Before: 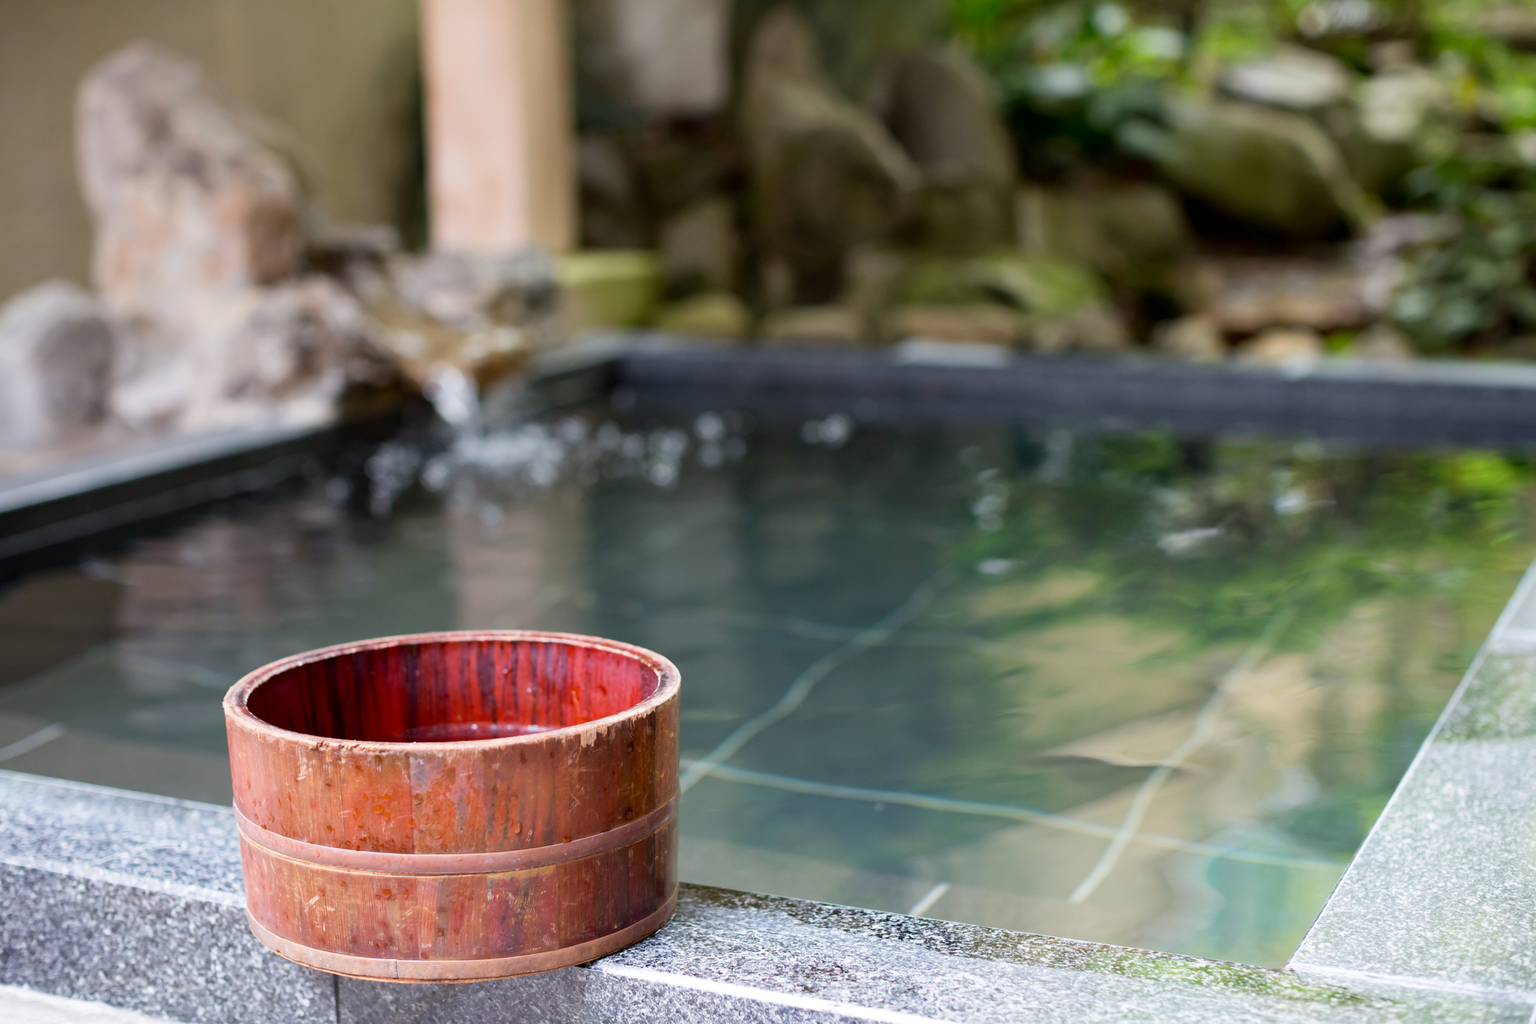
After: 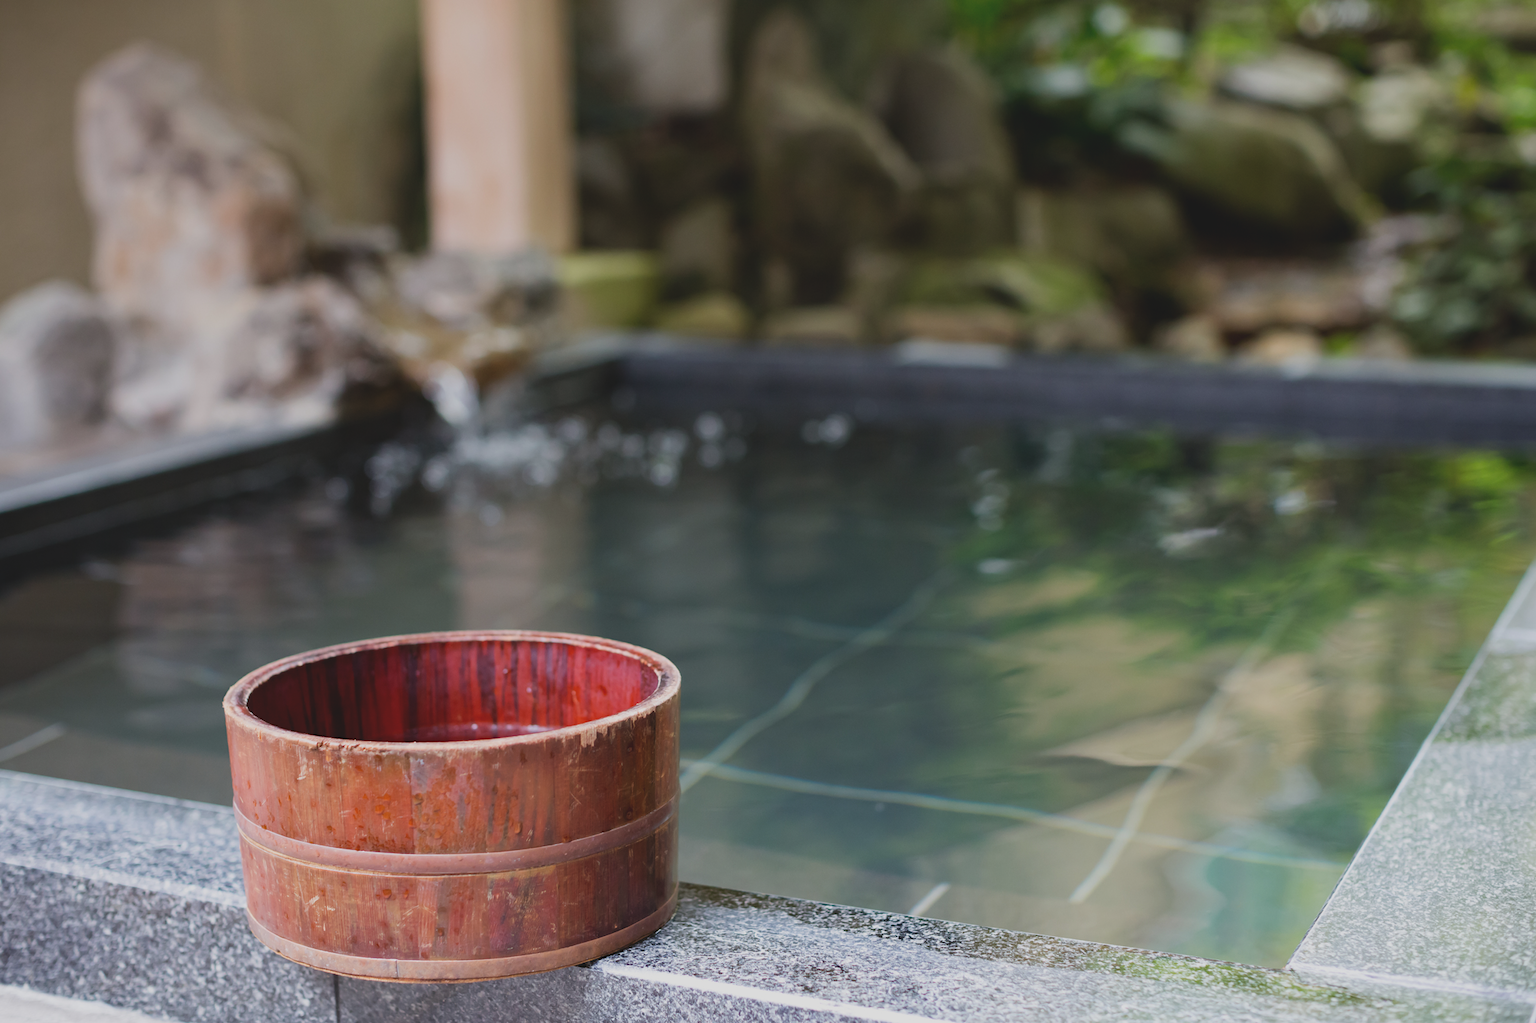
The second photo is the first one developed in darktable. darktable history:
exposure: black level correction -0.015, exposure -0.502 EV, compensate exposure bias true, compensate highlight preservation false
